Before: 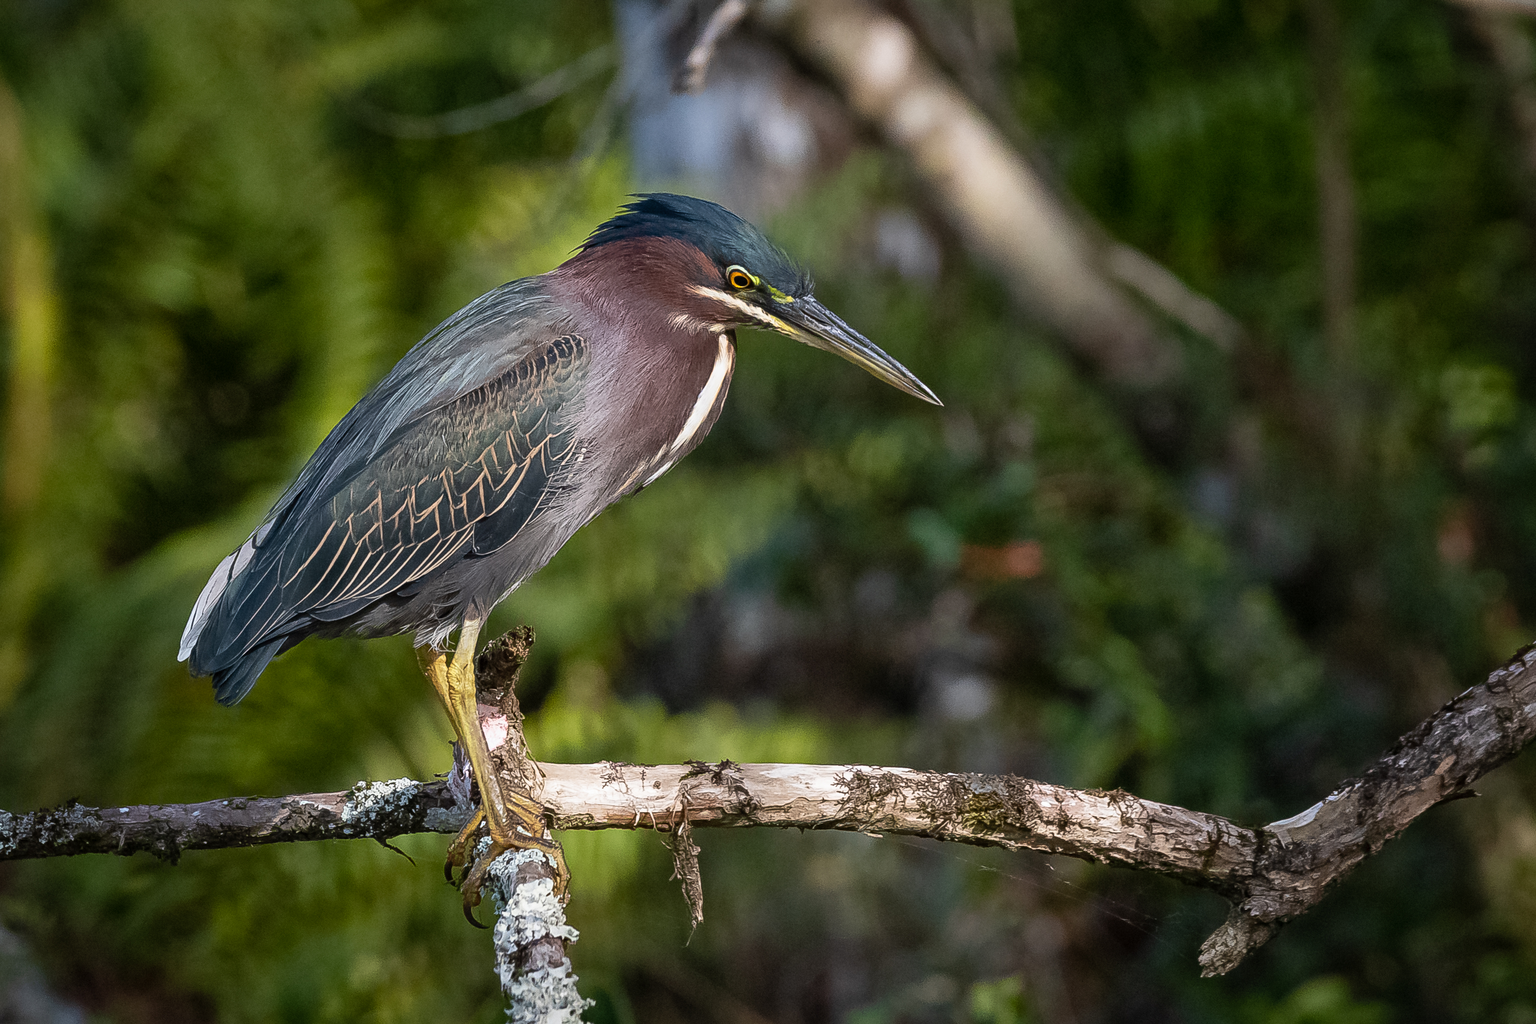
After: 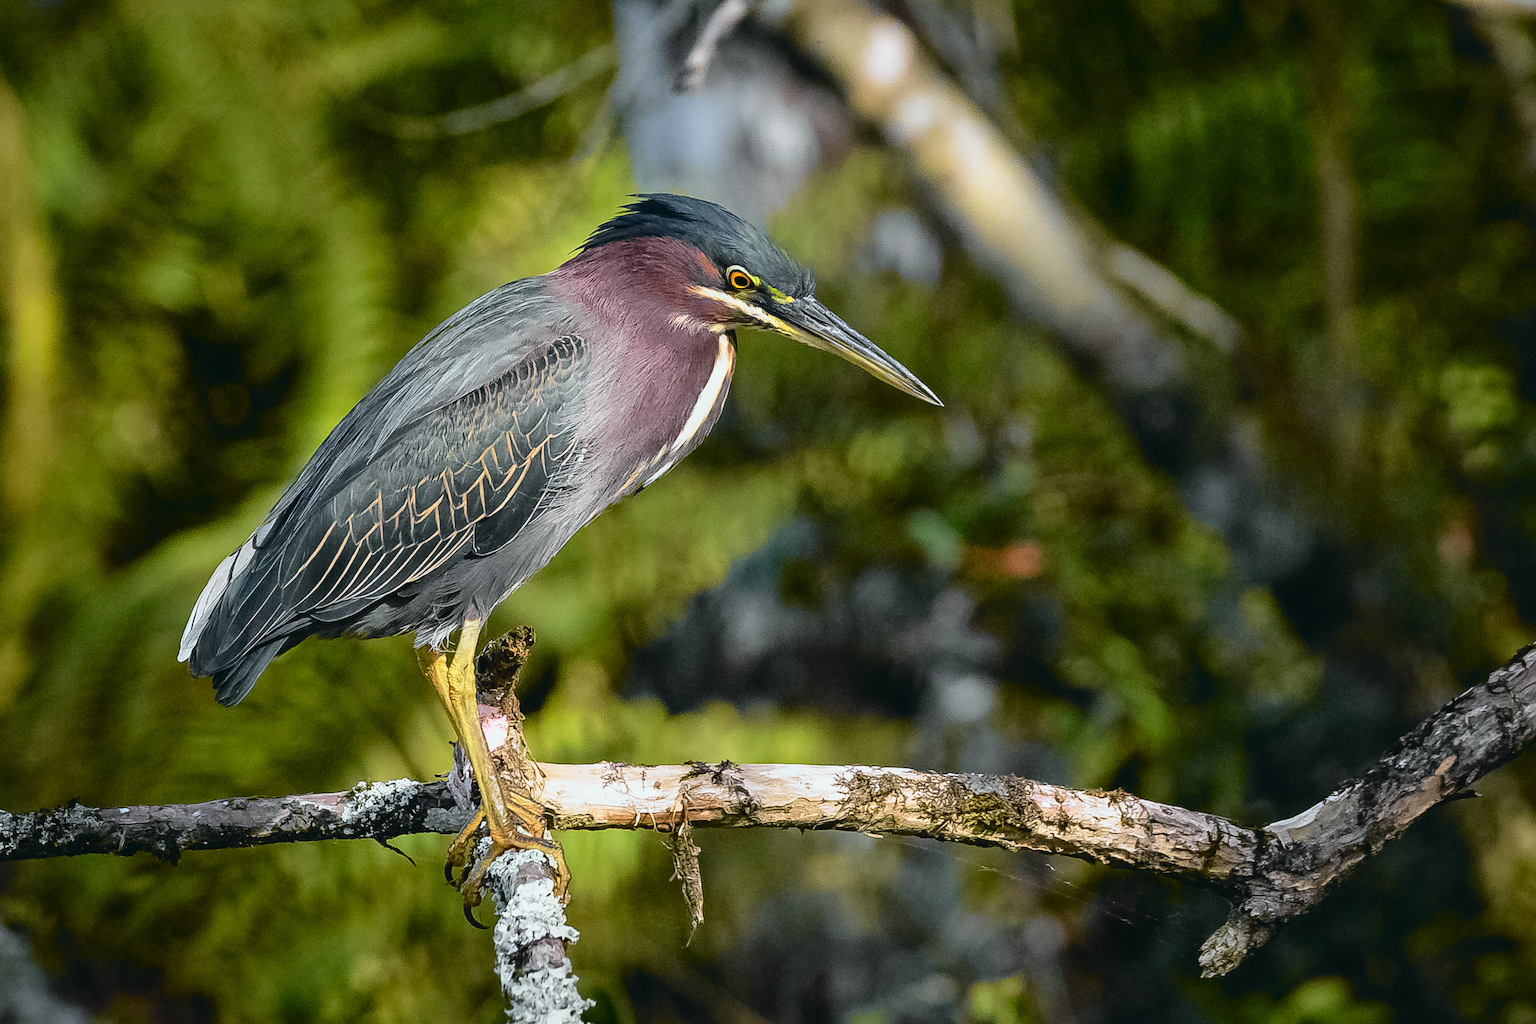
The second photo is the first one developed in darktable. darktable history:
tone curve: curves: ch0 [(0.001, 0.029) (0.084, 0.074) (0.162, 0.165) (0.304, 0.382) (0.466, 0.576) (0.654, 0.741) (0.848, 0.906) (0.984, 0.963)]; ch1 [(0, 0) (0.34, 0.235) (0.46, 0.46) (0.515, 0.502) (0.553, 0.567) (0.764, 0.815) (1, 1)]; ch2 [(0, 0) (0.44, 0.458) (0.479, 0.492) (0.524, 0.507) (0.547, 0.579) (0.673, 0.712) (1, 1)], color space Lab, independent channels, preserve colors none
